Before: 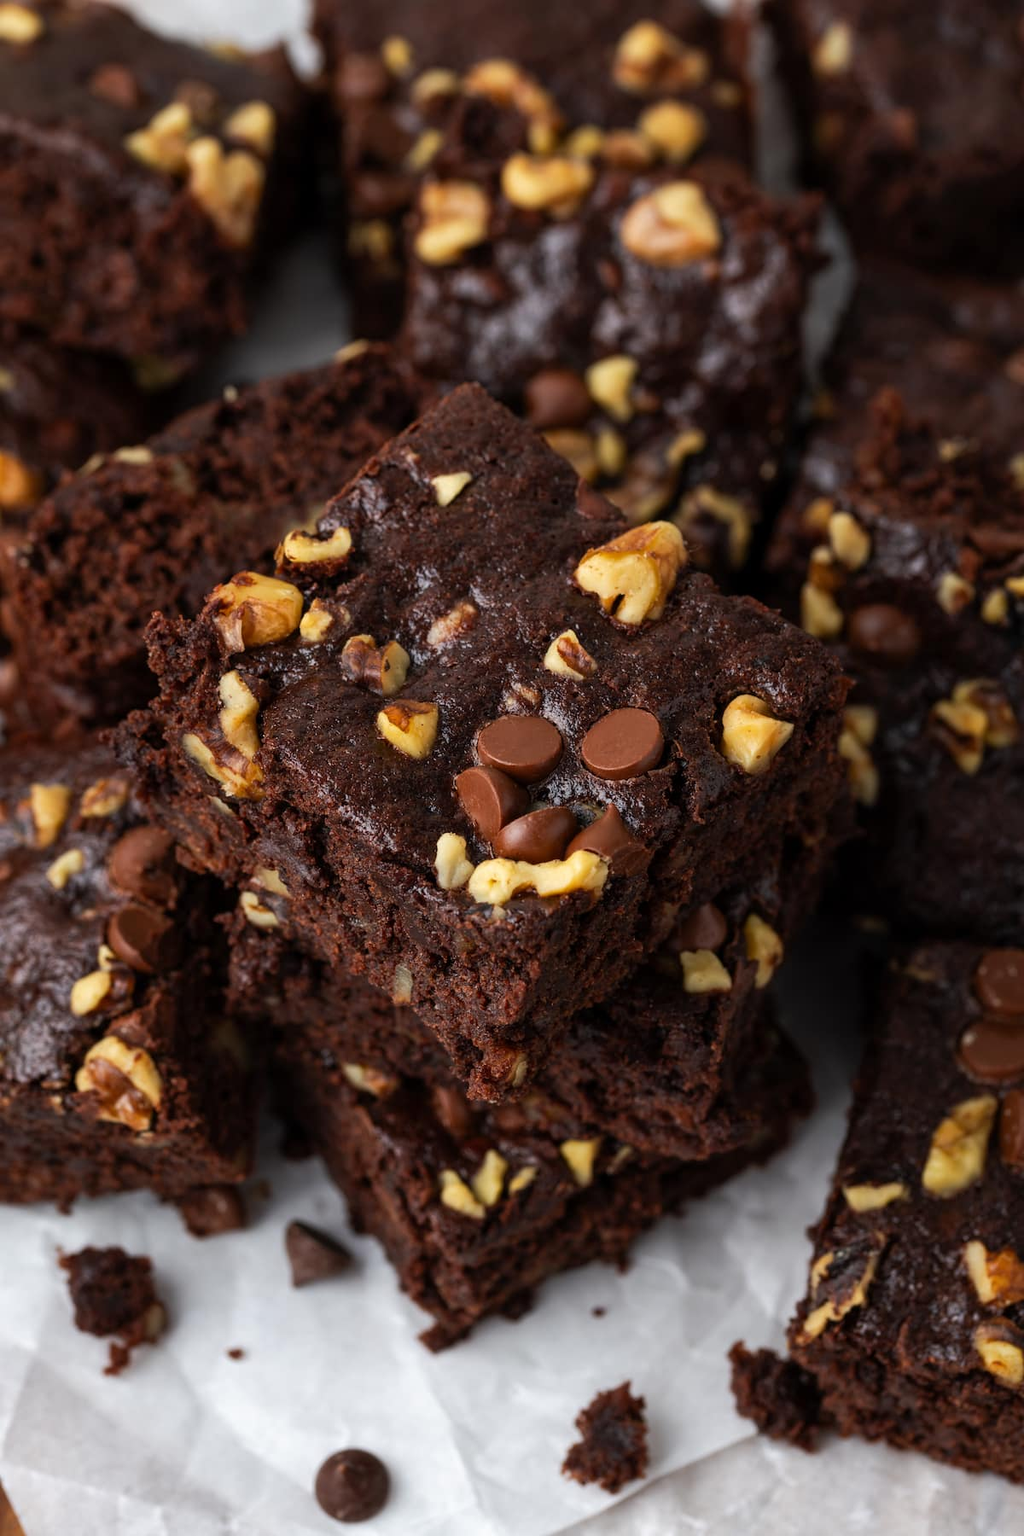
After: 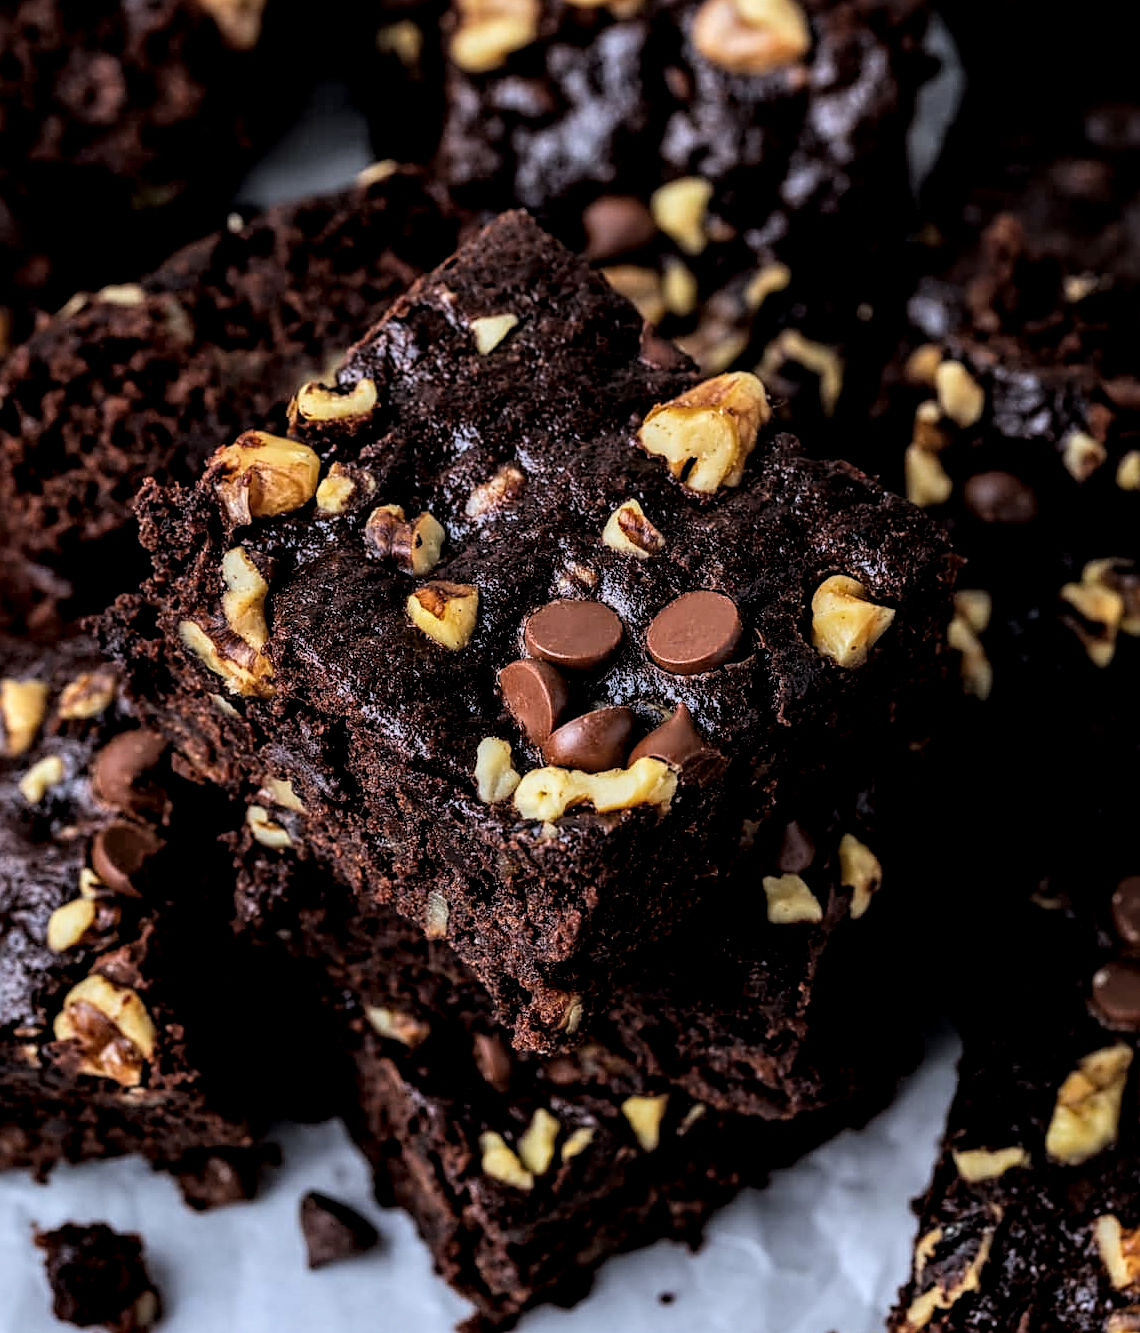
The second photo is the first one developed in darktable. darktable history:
crop and rotate: left 2.991%, top 13.302%, right 1.981%, bottom 12.636%
sharpen: on, module defaults
color calibration: output R [0.994, 0.059, -0.119, 0], output G [-0.036, 1.09, -0.119, 0], output B [0.078, -0.108, 0.961, 0], illuminant custom, x 0.371, y 0.382, temperature 4281.14 K
filmic rgb: black relative exposure -7.75 EV, white relative exposure 4.4 EV, threshold 3 EV, hardness 3.76, latitude 50%, contrast 1.1, color science v5 (2021), contrast in shadows safe, contrast in highlights safe, enable highlight reconstruction true
white balance: emerald 1
local contrast: highlights 20%, shadows 70%, detail 170%
